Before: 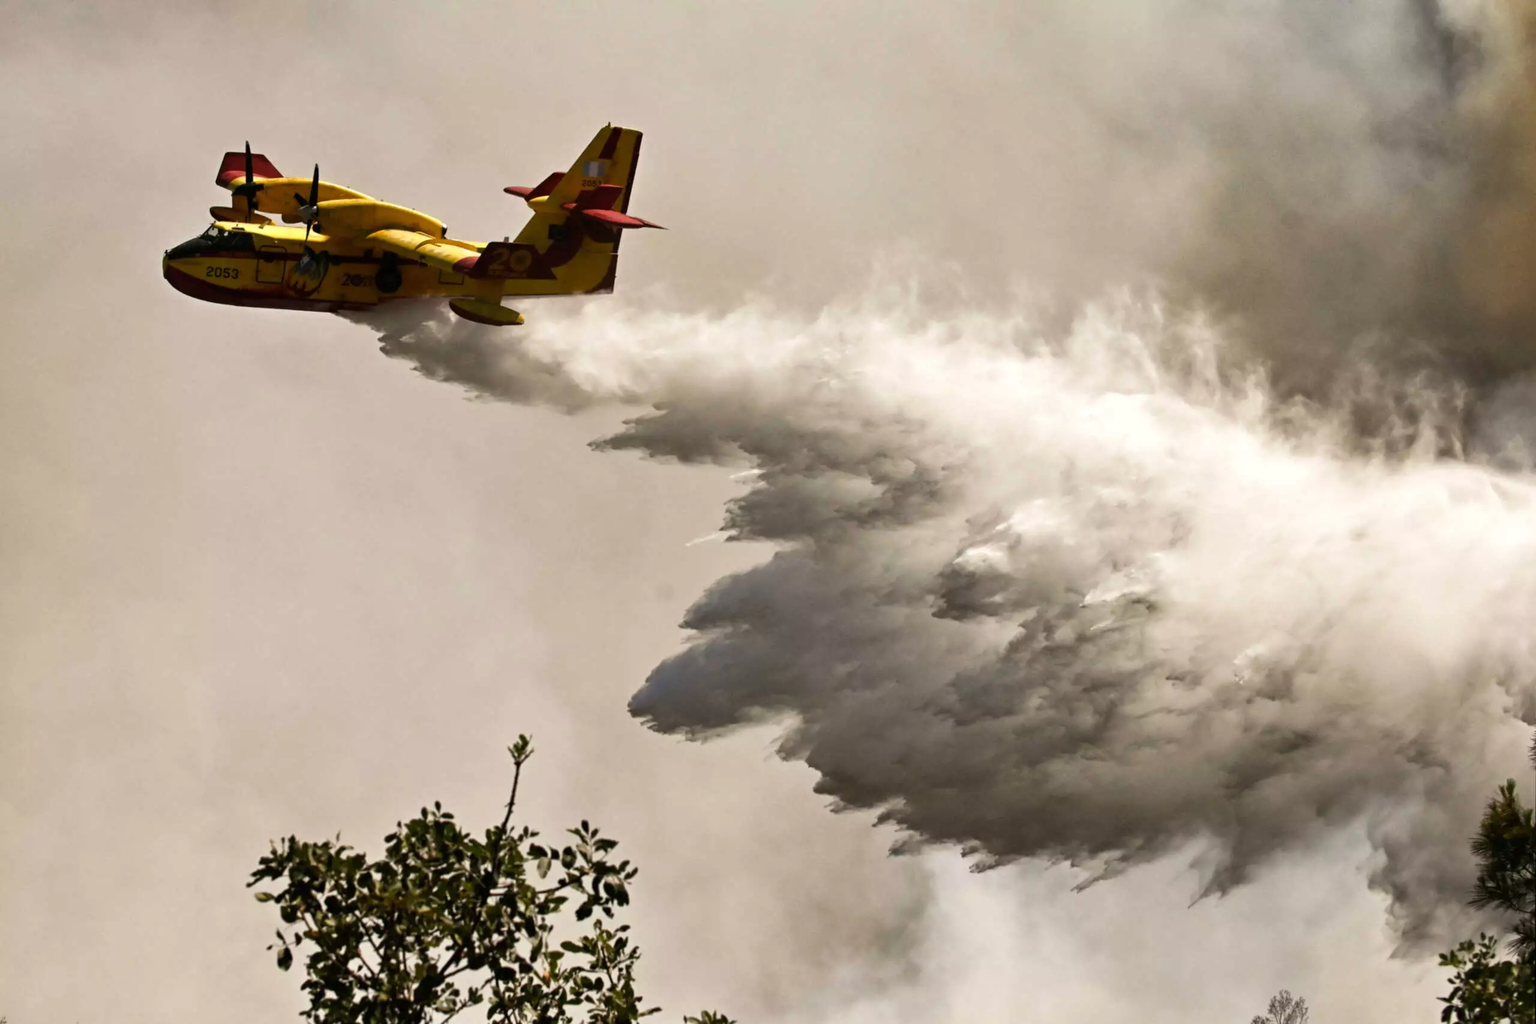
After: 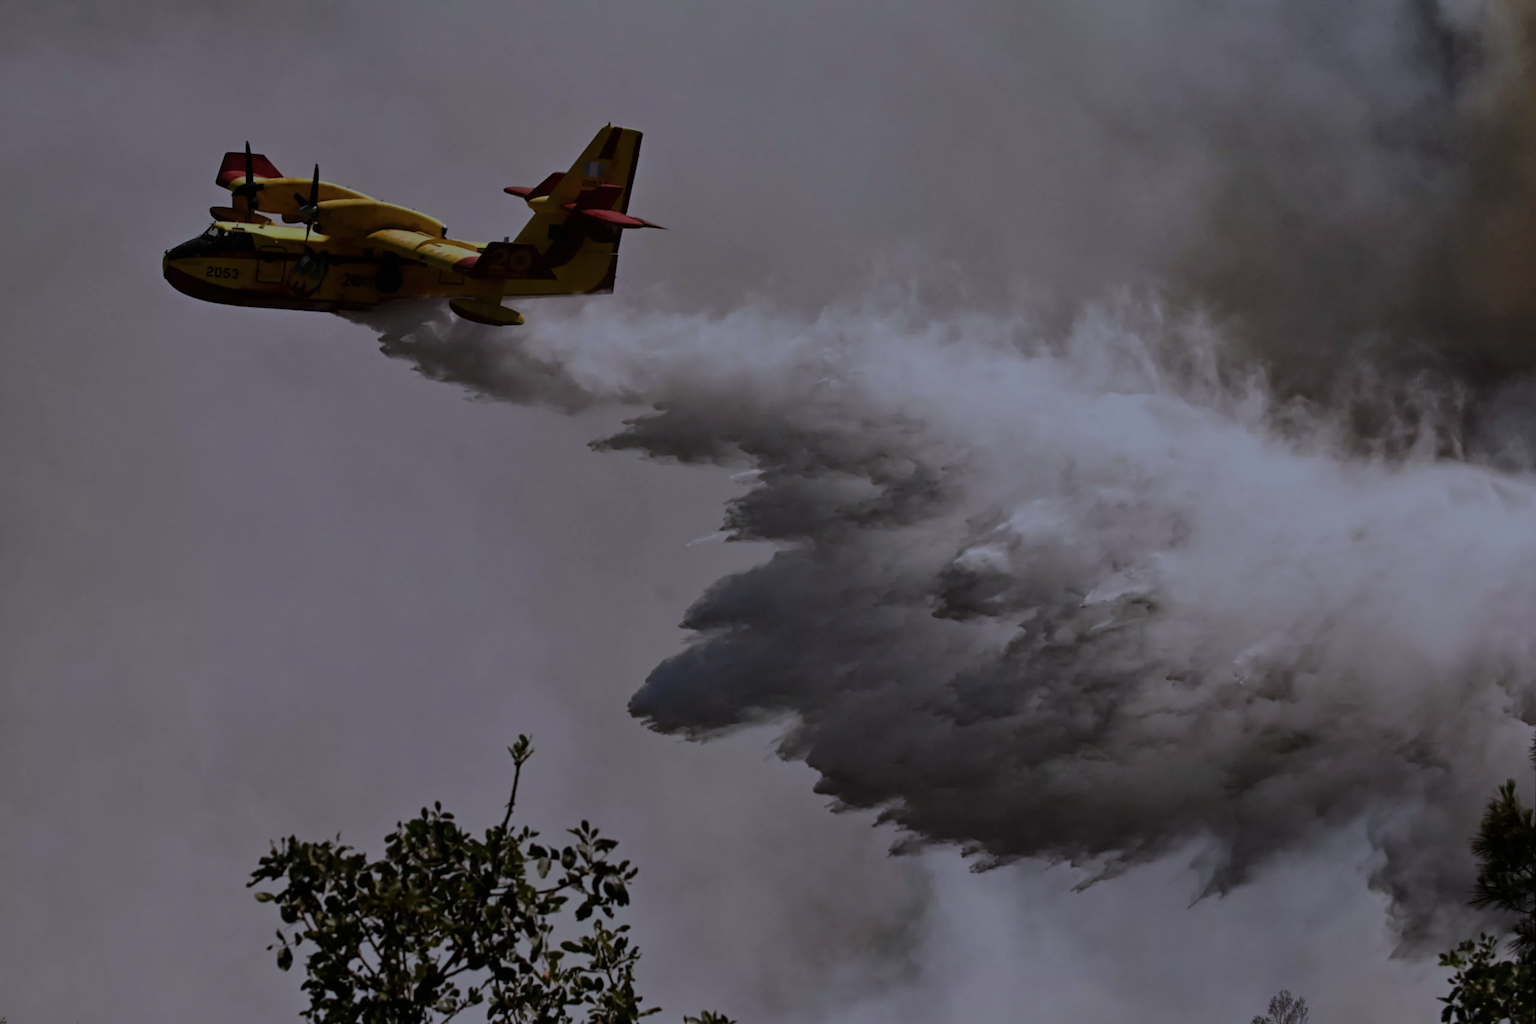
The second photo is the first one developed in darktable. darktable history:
exposure: exposure -2.002 EV, compensate highlight preservation false
color calibration: illuminant as shot in camera, x 0.377, y 0.392, temperature 4169.3 K, saturation algorithm version 1 (2020)
